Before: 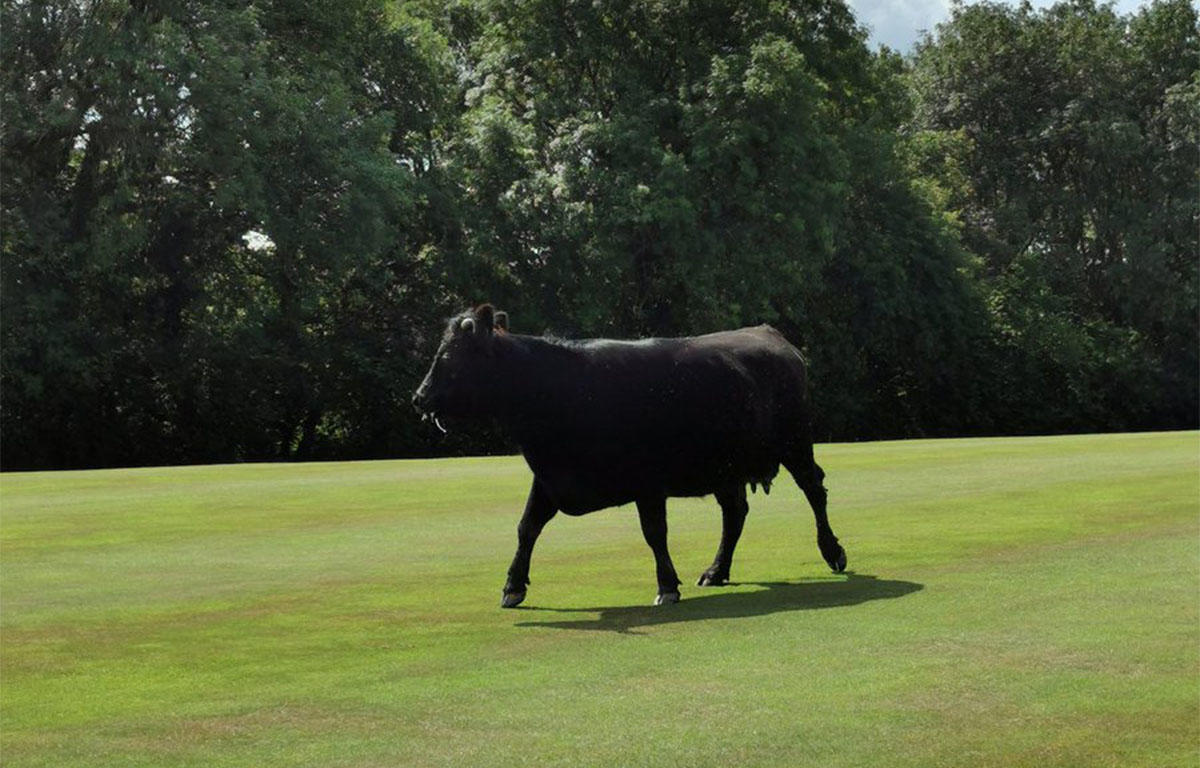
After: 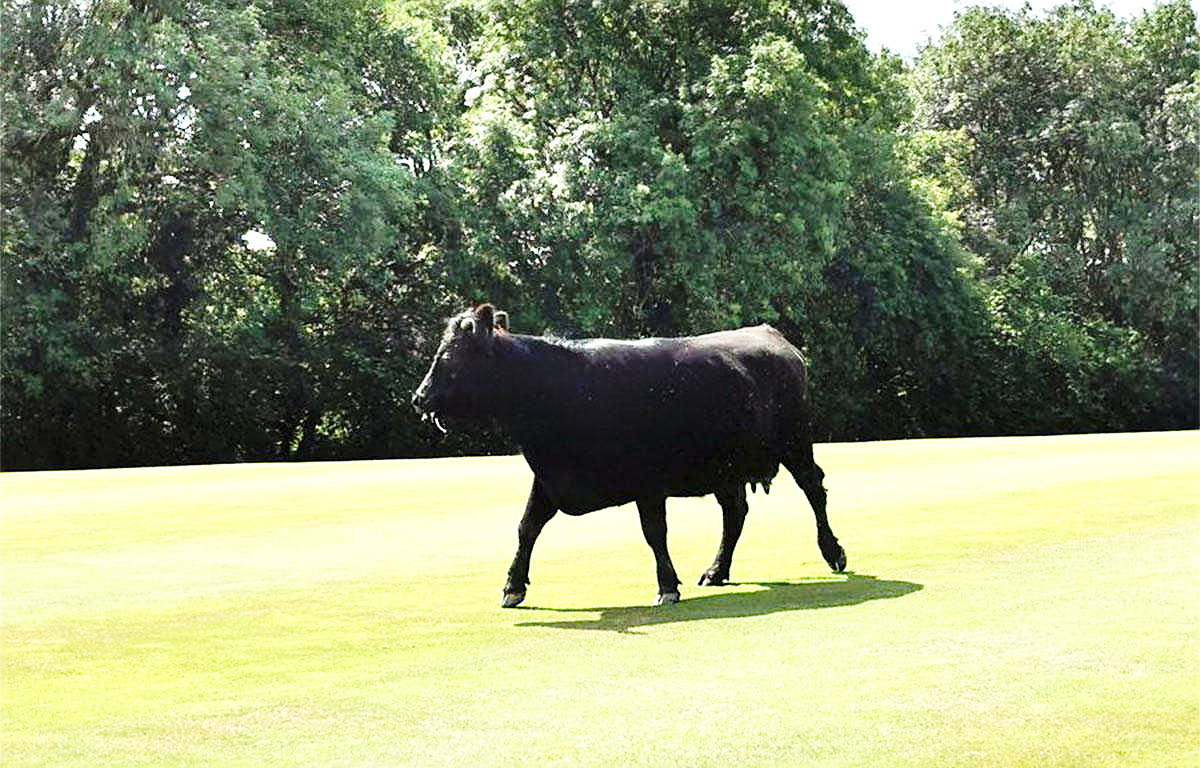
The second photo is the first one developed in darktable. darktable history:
local contrast: mode bilateral grid, contrast 20, coarseness 50, detail 120%, midtone range 0.2
exposure: black level correction 0, exposure 1.45 EV, compensate exposure bias true, compensate highlight preservation false
base curve: curves: ch0 [(0, 0) (0.028, 0.03) (0.121, 0.232) (0.46, 0.748) (0.859, 0.968) (1, 1)], preserve colors none
sharpen: on, module defaults
